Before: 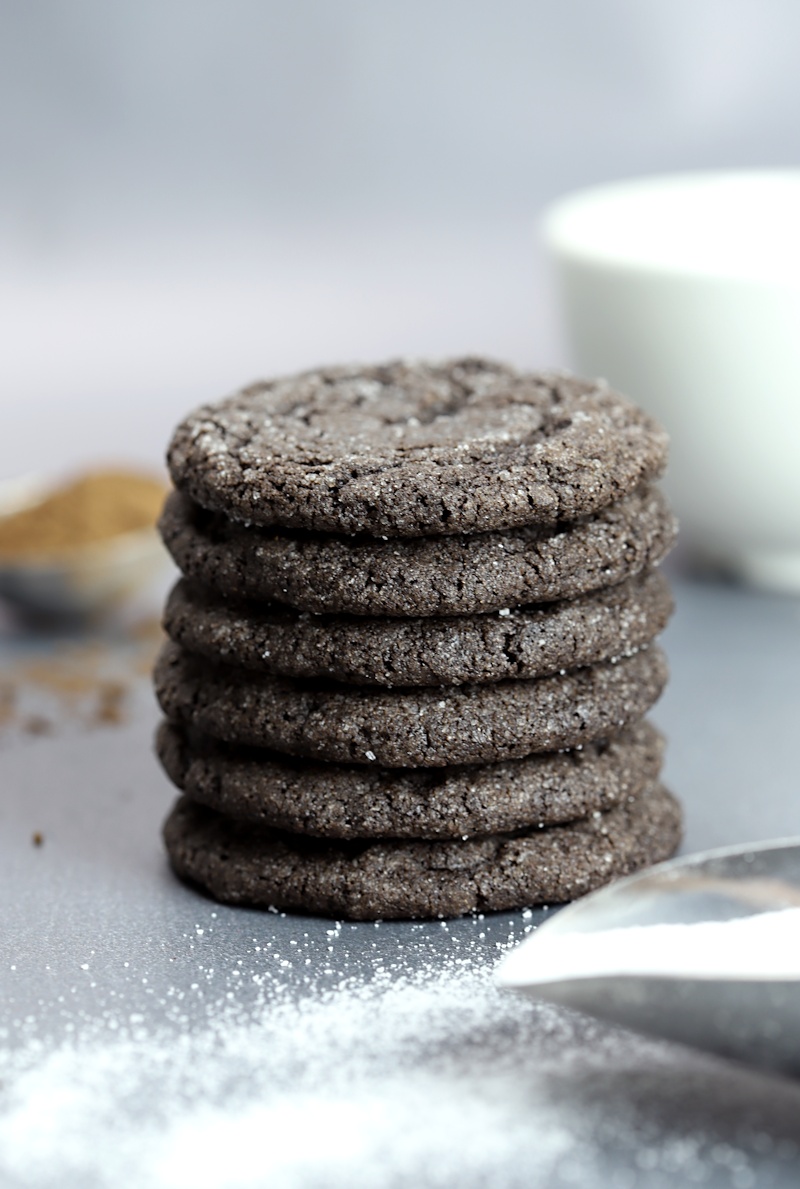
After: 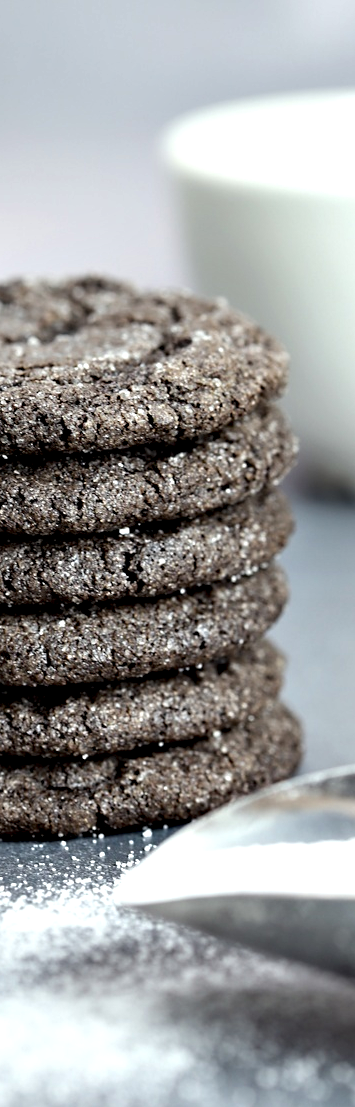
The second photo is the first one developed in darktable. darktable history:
contrast equalizer: y [[0.6 ×6], [0.55 ×6], [0 ×6], [0 ×6], [0 ×6]]
crop: left 47.573%, top 6.83%, right 7.98%
